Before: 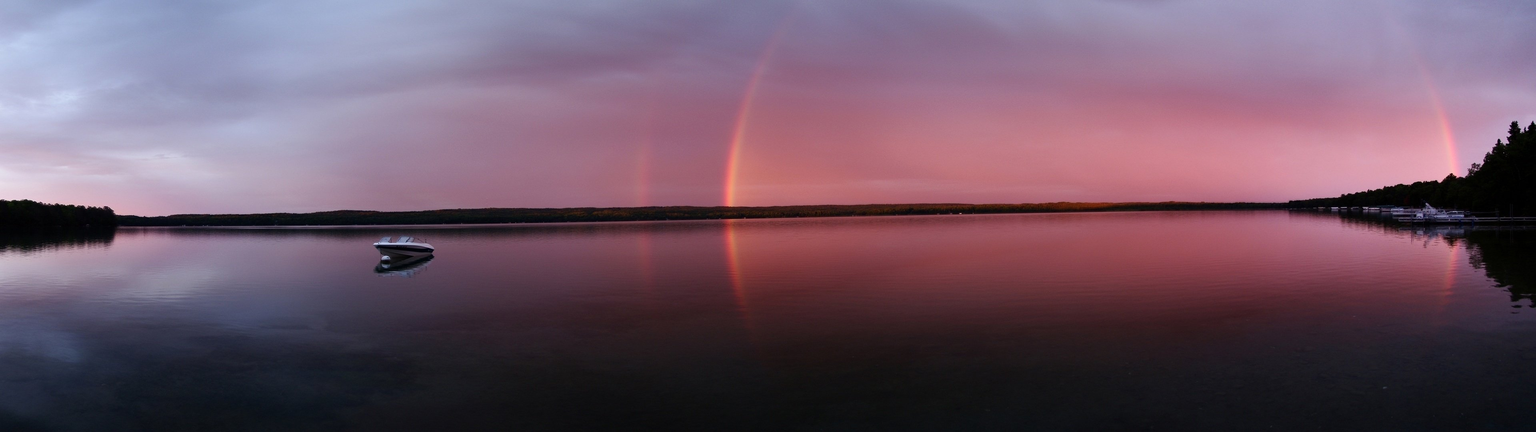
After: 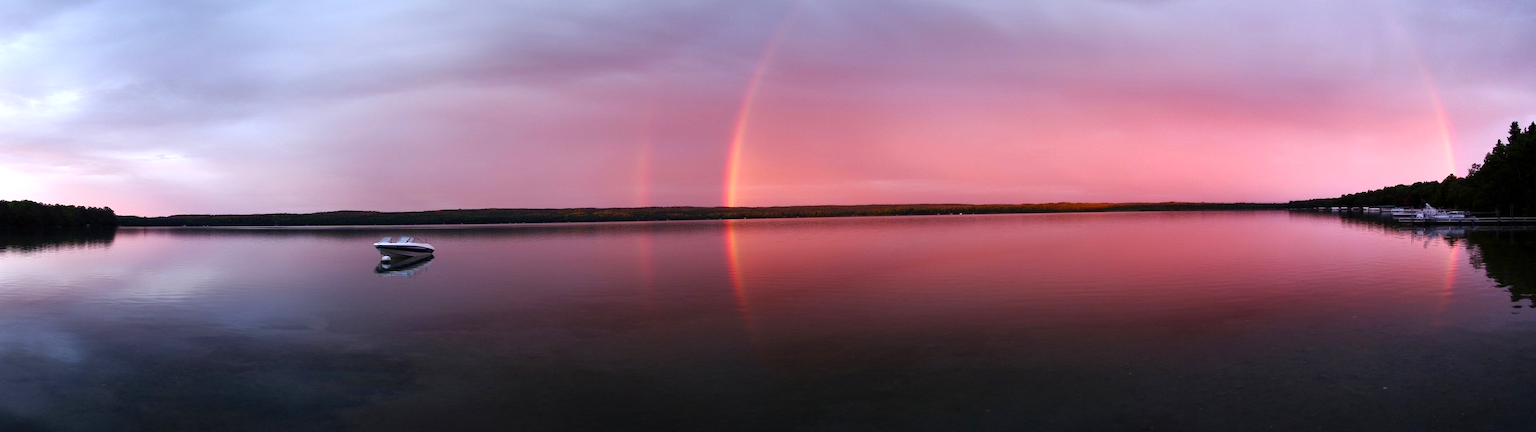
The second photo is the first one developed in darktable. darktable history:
color balance rgb: perceptual saturation grading › global saturation 19.395%, global vibrance -22.993%
exposure: exposure 0.664 EV, compensate highlight preservation false
shadows and highlights: radius 125.61, shadows 21.05, highlights -22.71, low approximation 0.01
